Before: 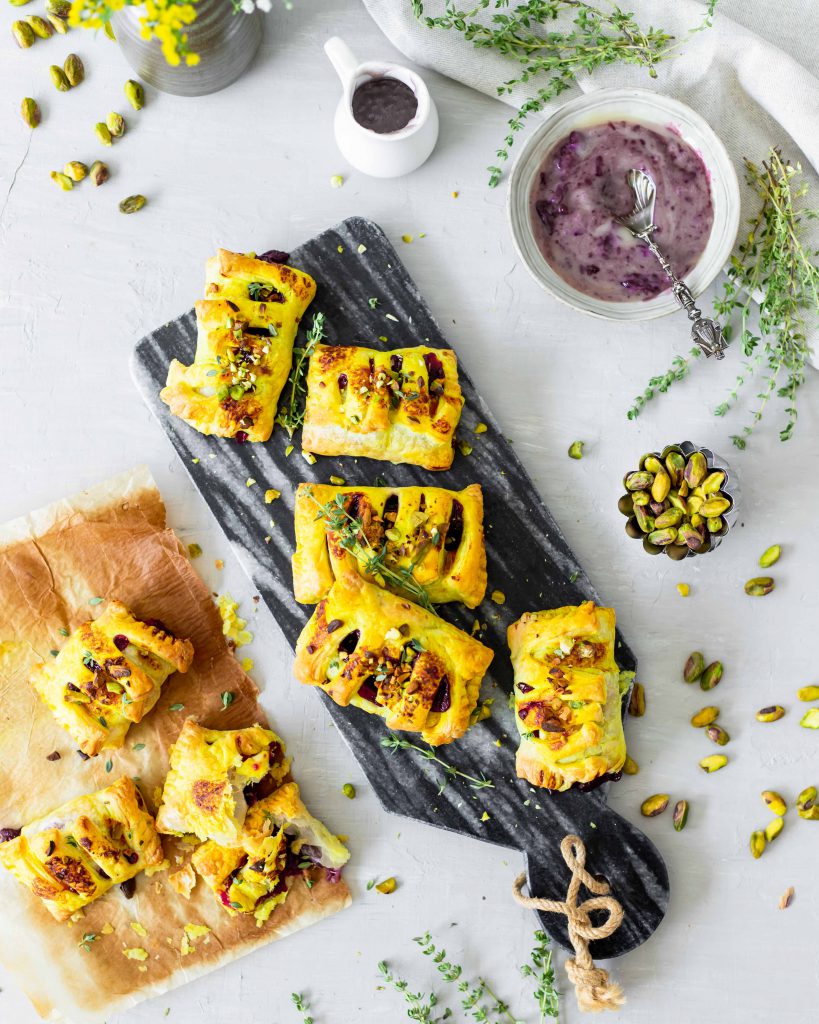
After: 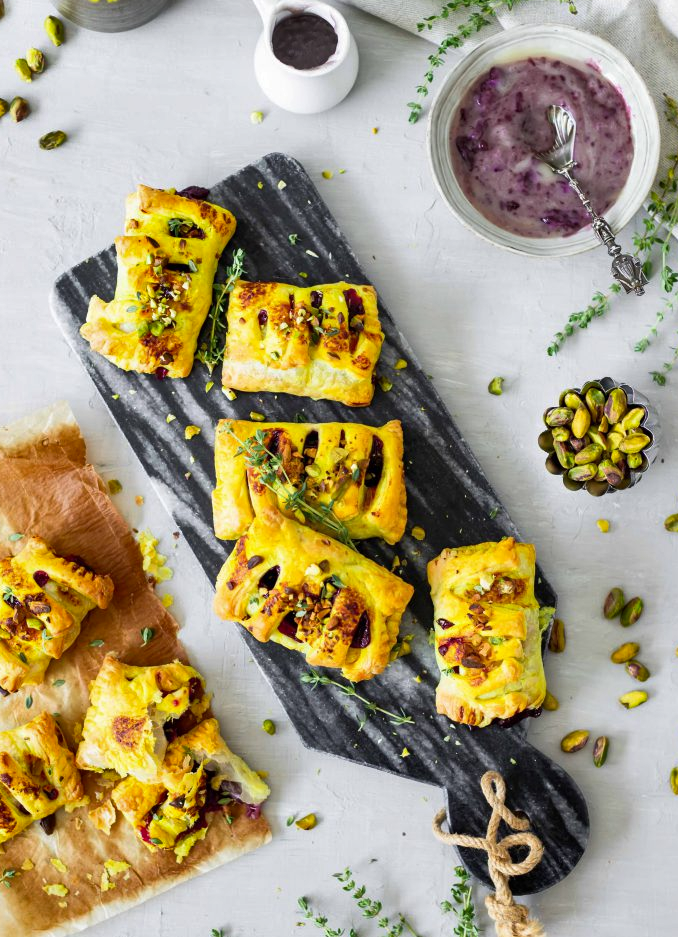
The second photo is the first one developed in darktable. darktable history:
shadows and highlights: soften with gaussian
crop: left 9.807%, top 6.259%, right 7.334%, bottom 2.177%
